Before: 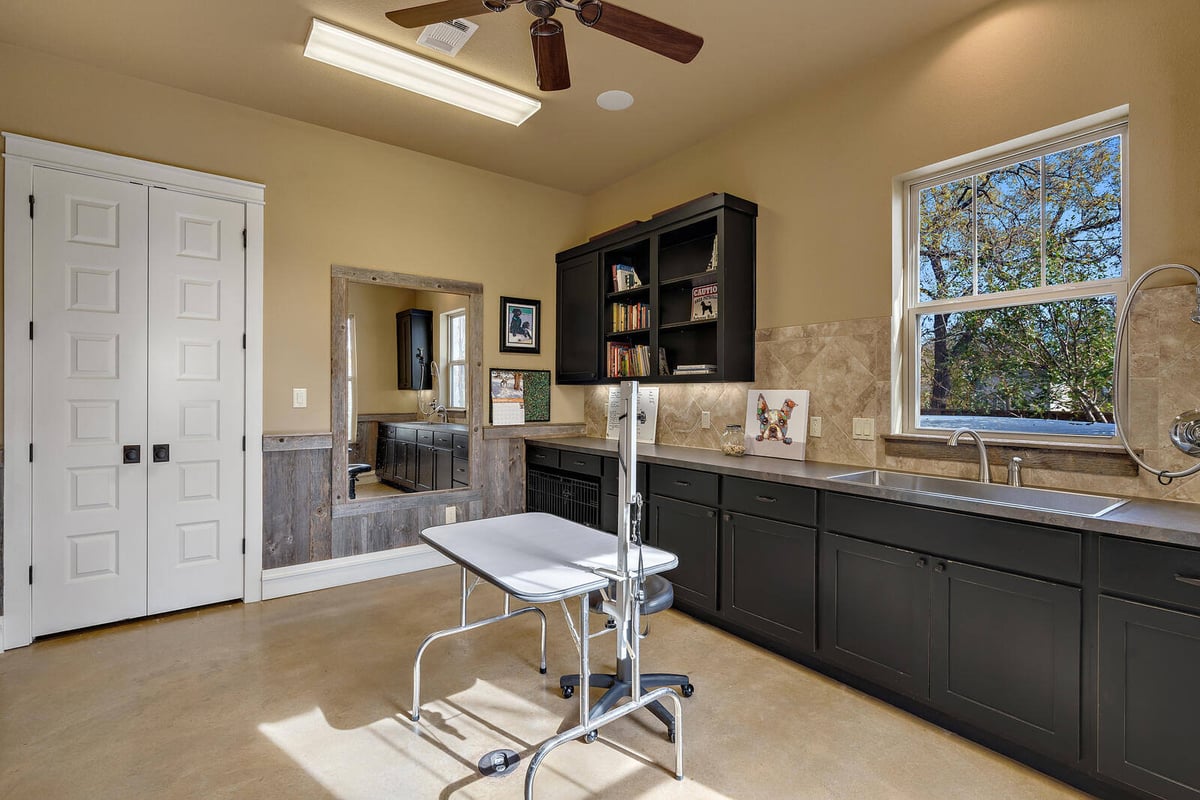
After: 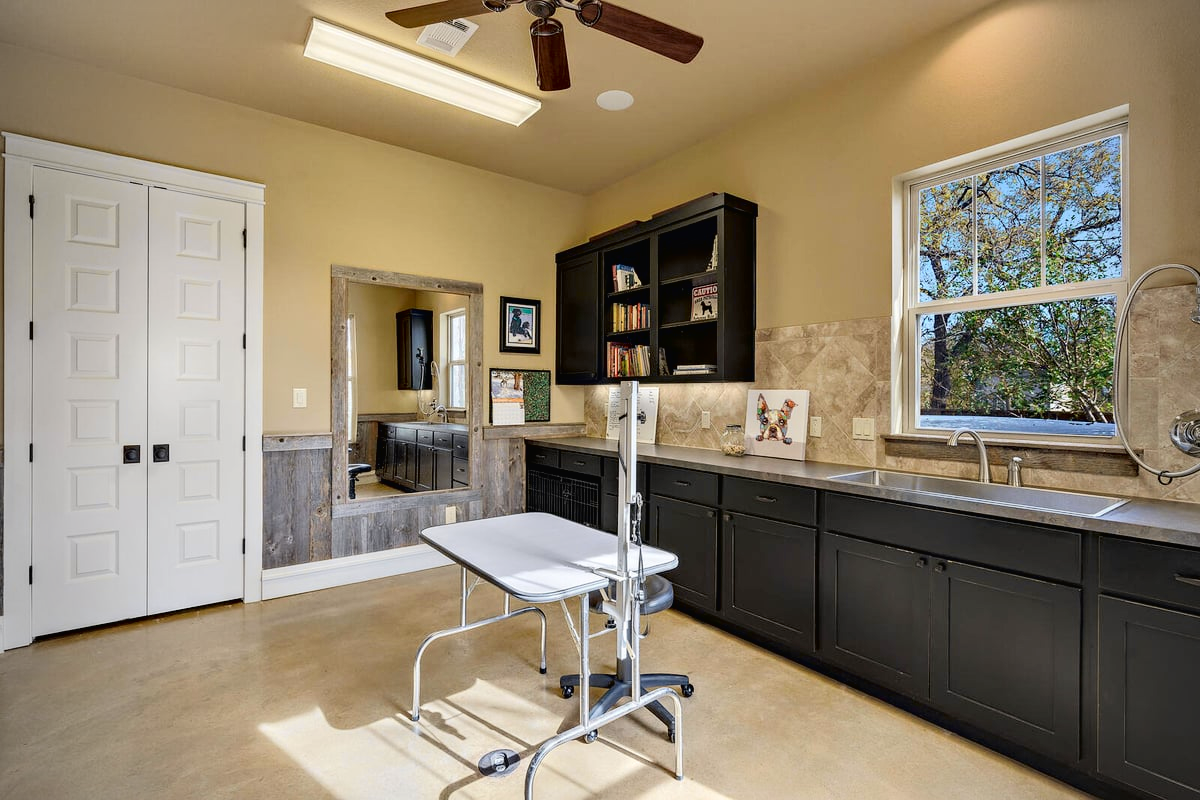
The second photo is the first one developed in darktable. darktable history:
vignetting: fall-off radius 45%, brightness -0.33
tone curve: curves: ch0 [(0, 0.013) (0.054, 0.018) (0.205, 0.191) (0.289, 0.292) (0.39, 0.424) (0.493, 0.551) (0.666, 0.743) (0.795, 0.841) (1, 0.998)]; ch1 [(0, 0) (0.385, 0.343) (0.439, 0.415) (0.494, 0.495) (0.501, 0.501) (0.51, 0.509) (0.548, 0.554) (0.586, 0.601) (0.66, 0.687) (0.783, 0.804) (1, 1)]; ch2 [(0, 0) (0.304, 0.31) (0.403, 0.399) (0.441, 0.428) (0.47, 0.469) (0.498, 0.496) (0.524, 0.538) (0.566, 0.579) (0.633, 0.665) (0.7, 0.711) (1, 1)], color space Lab, independent channels, preserve colors none
